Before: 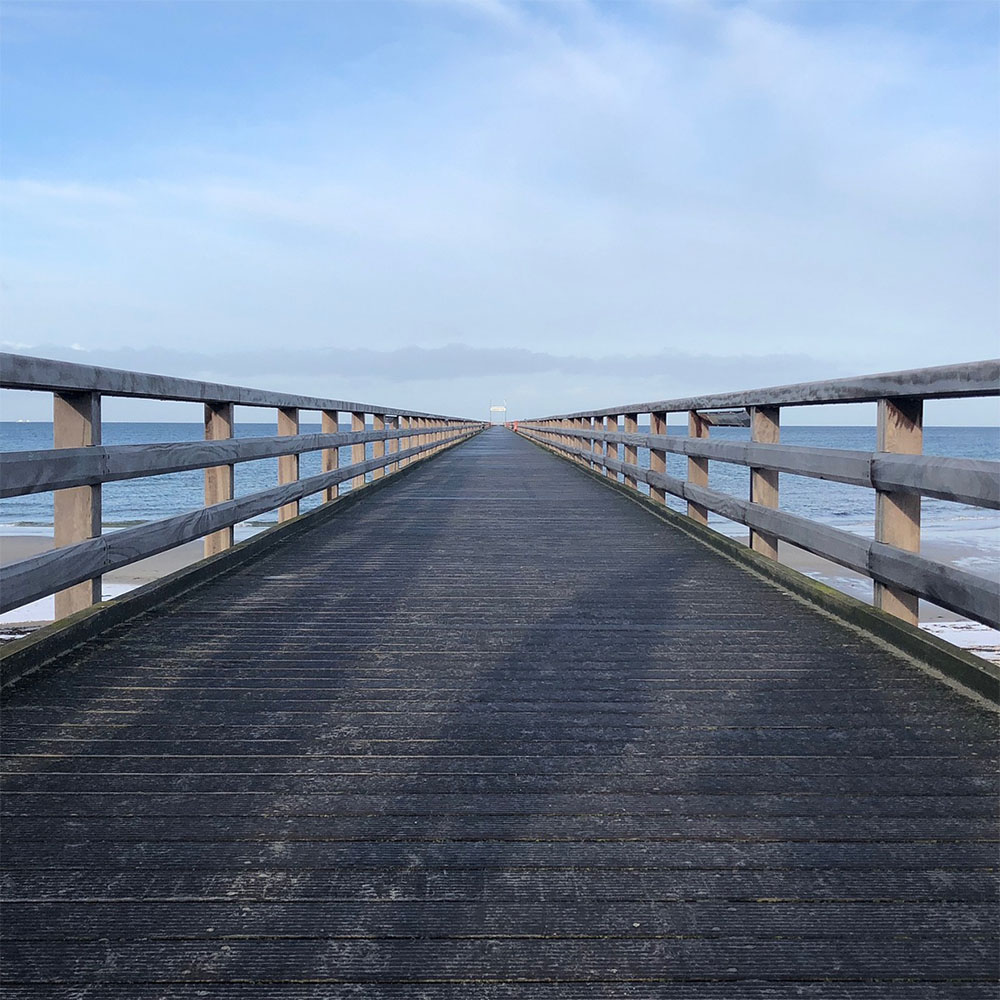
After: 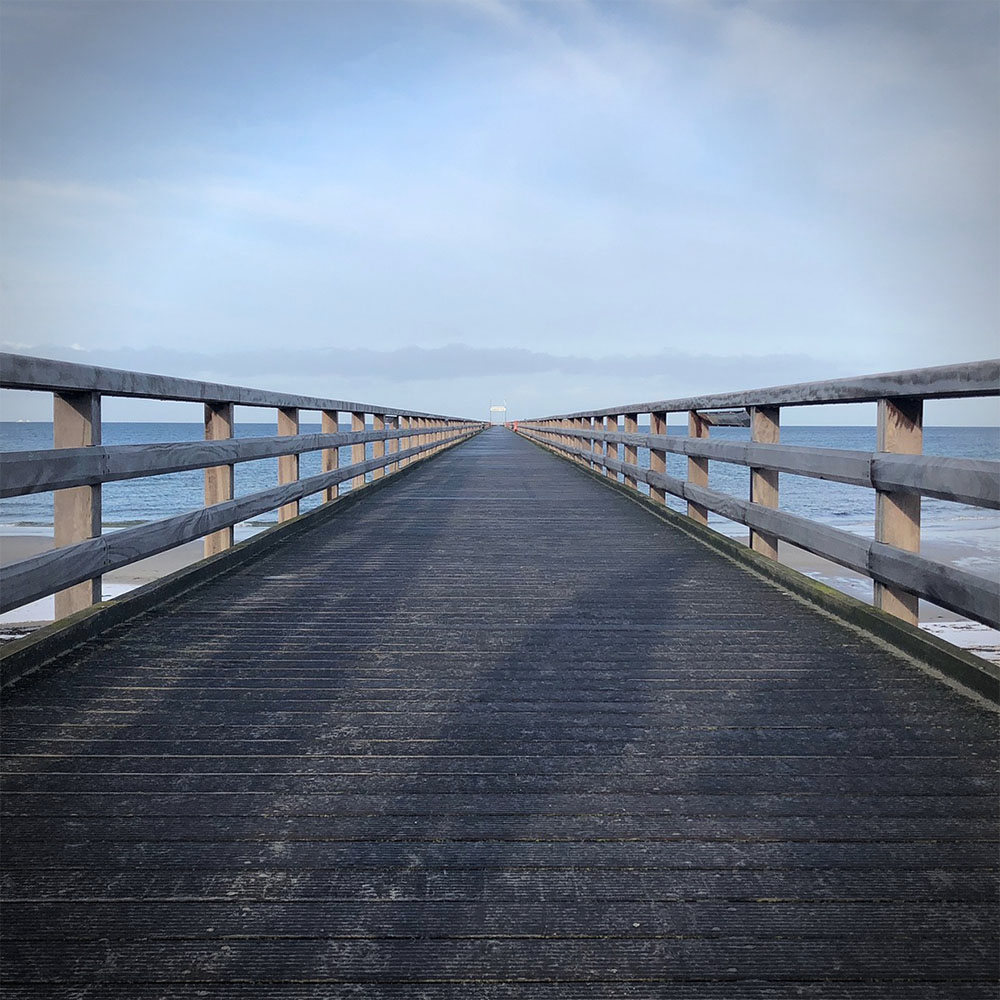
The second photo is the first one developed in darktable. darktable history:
vignetting: fall-off radius 46.27%
